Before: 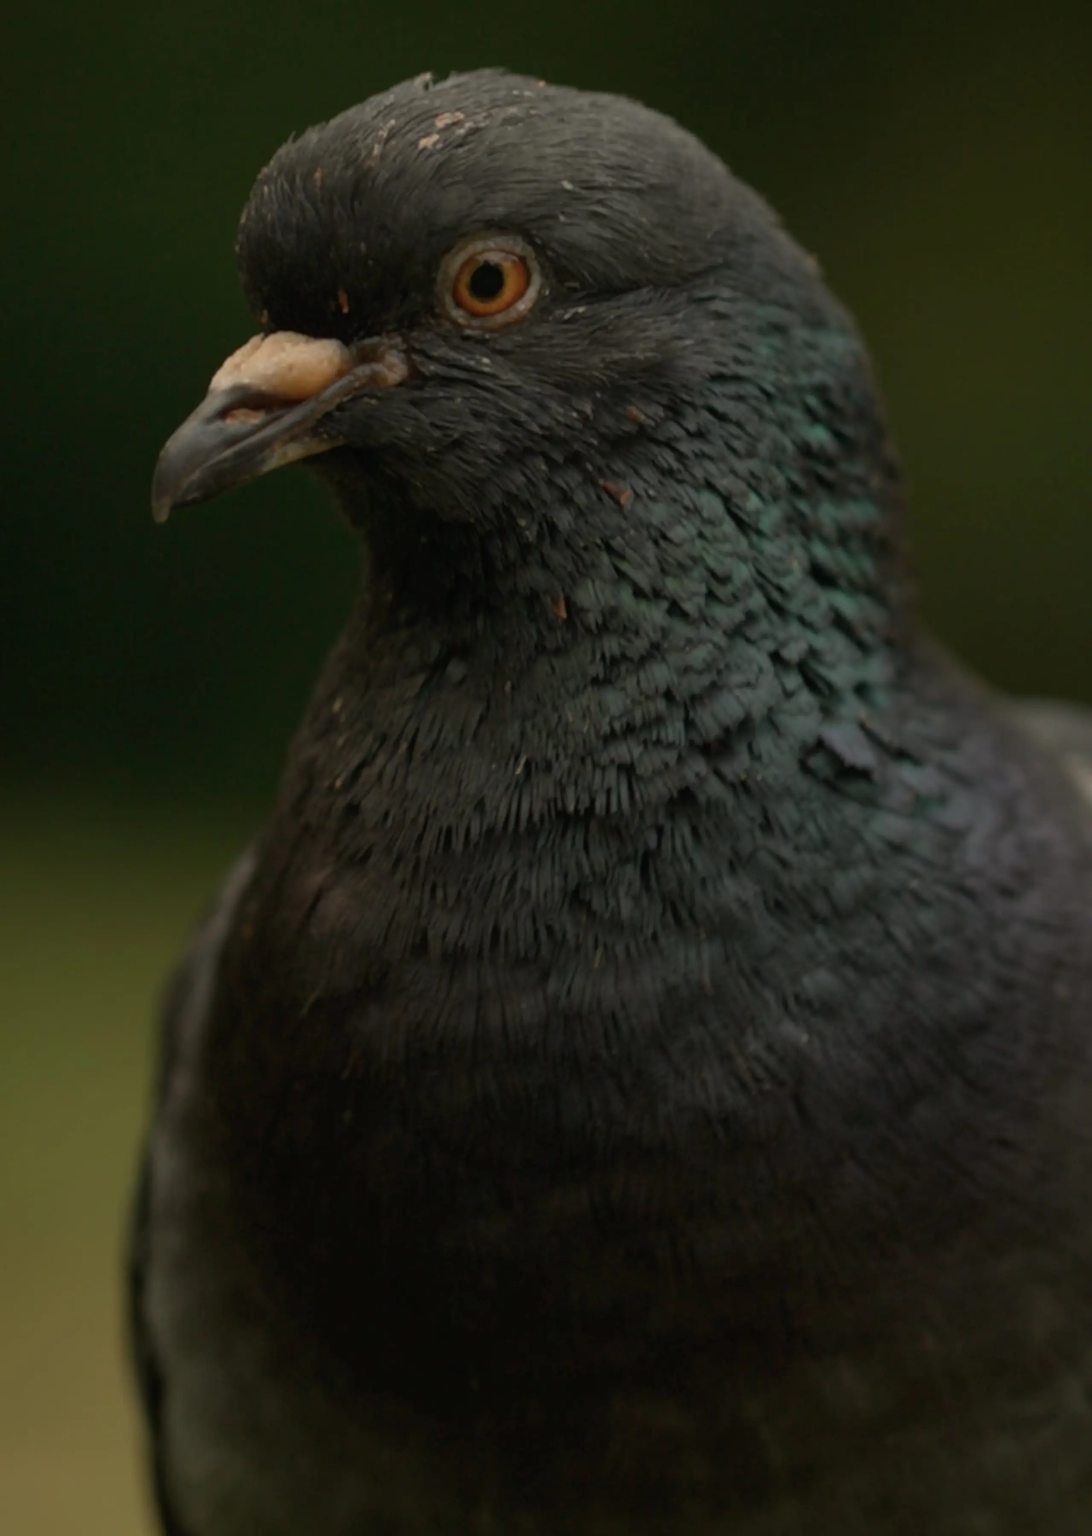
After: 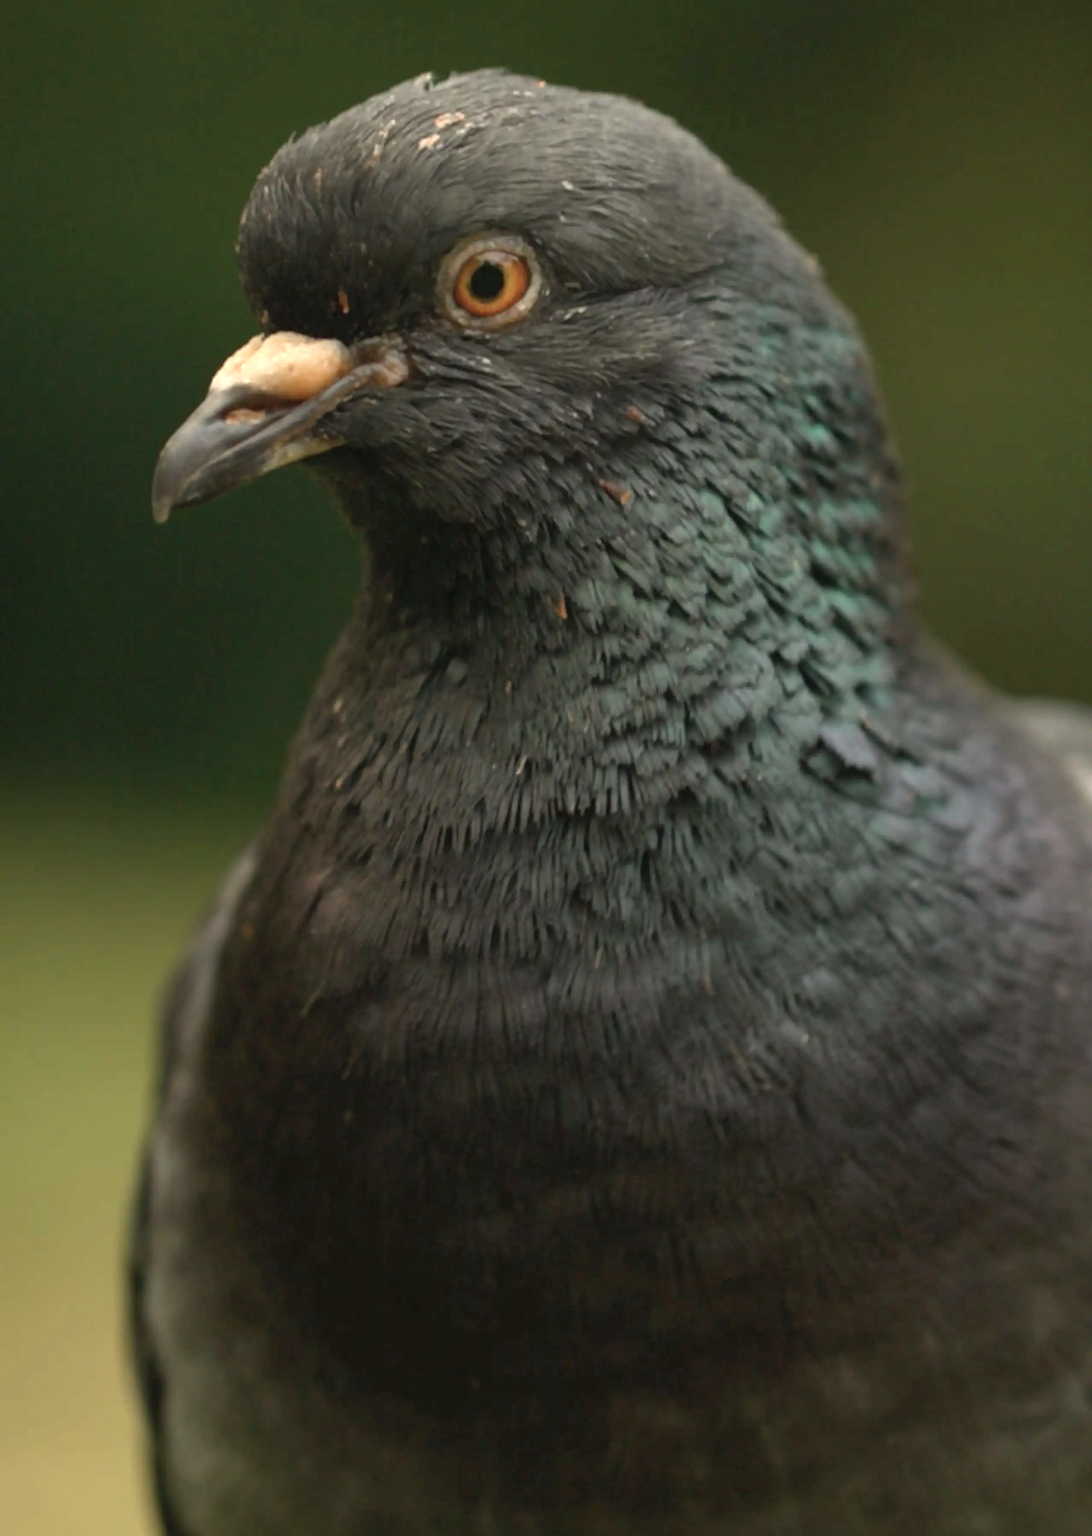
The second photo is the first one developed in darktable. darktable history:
contrast brightness saturation: saturation -0.1
exposure: black level correction 0, exposure 1.45 EV, compensate exposure bias true, compensate highlight preservation false
